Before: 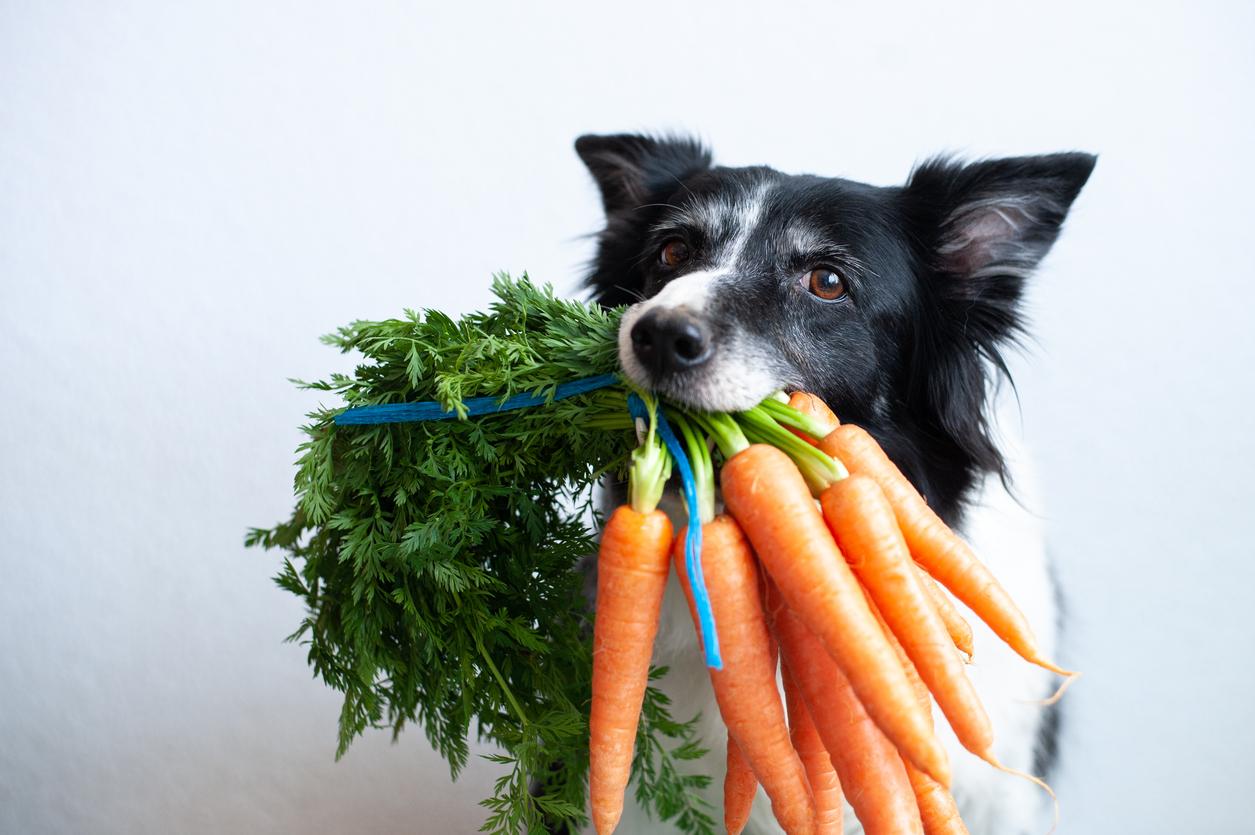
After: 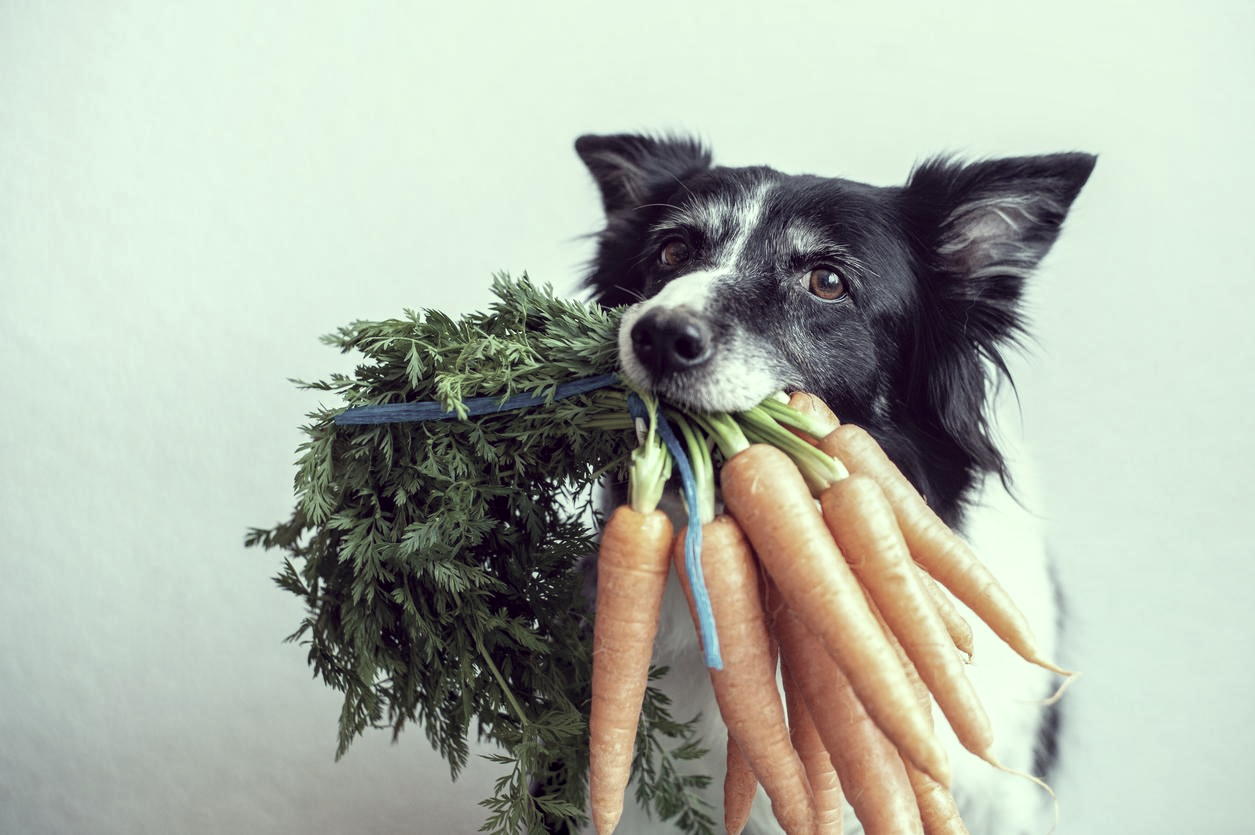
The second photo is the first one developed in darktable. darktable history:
color correction: highlights a* -20.17, highlights b* 20.27, shadows a* 20.03, shadows b* -20.46, saturation 0.43
local contrast: detail 130%
